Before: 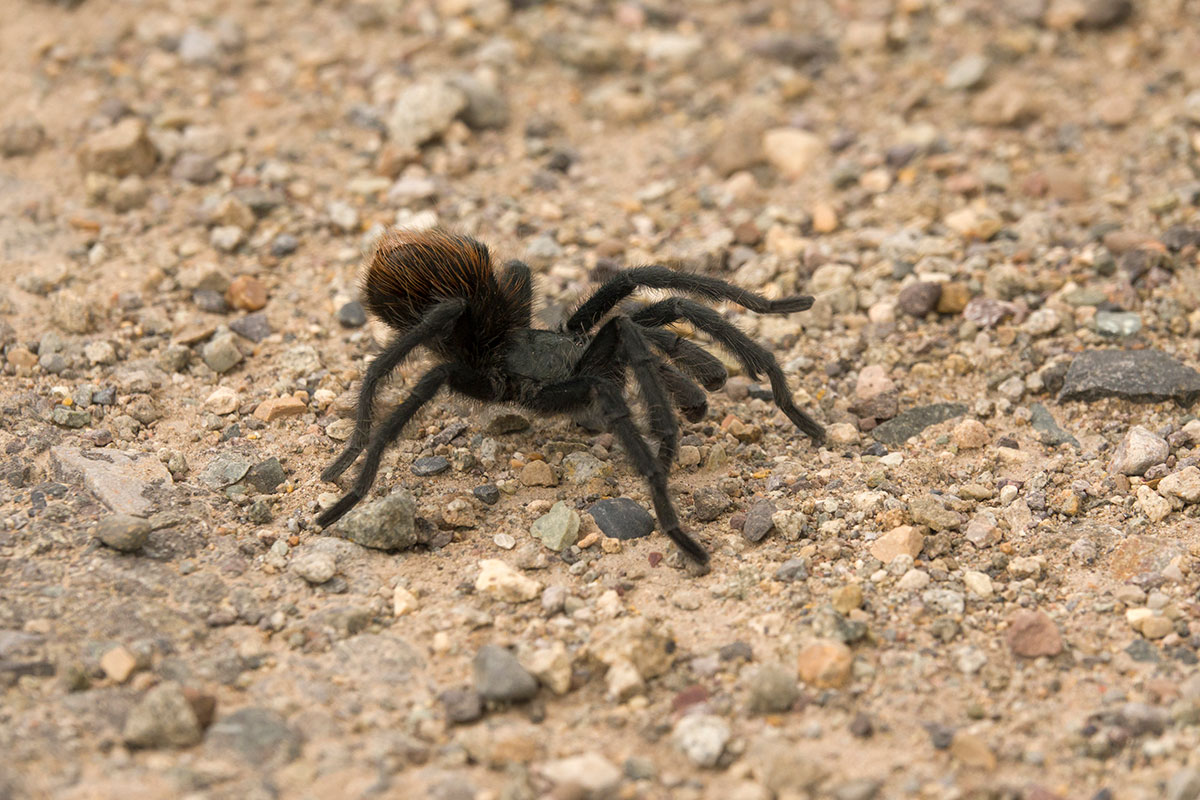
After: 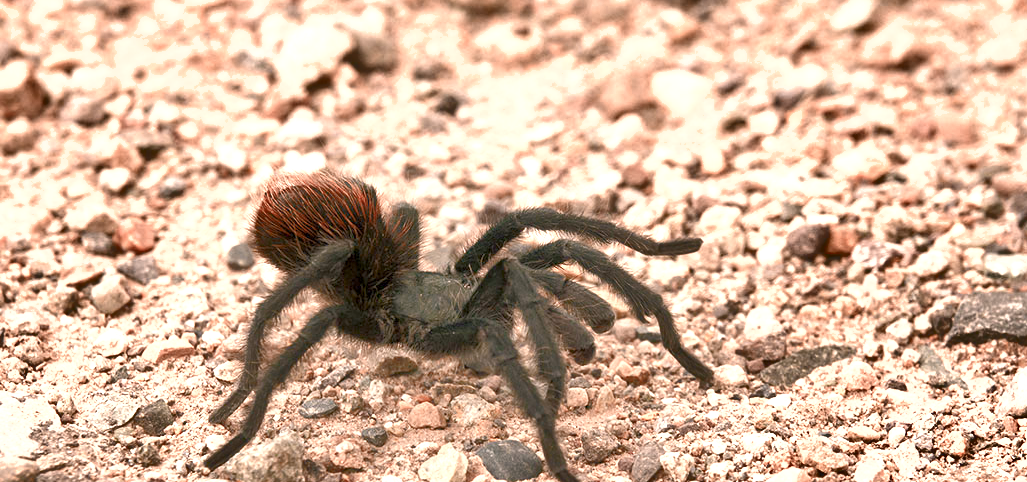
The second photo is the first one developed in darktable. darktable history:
tone equalizer: -8 EV 1.02 EV, -7 EV 1.02 EV, -6 EV 1.03 EV, -5 EV 1.01 EV, -4 EV 1.02 EV, -3 EV 0.75 EV, -2 EV 0.494 EV, -1 EV 0.262 EV
crop and rotate: left 9.335%, top 7.258%, right 5.051%, bottom 32.419%
exposure: exposure 1.167 EV, compensate highlight preservation false
color zones: curves: ch1 [(0, 0.455) (0.063, 0.455) (0.286, 0.495) (0.429, 0.5) (0.571, 0.5) (0.714, 0.5) (0.857, 0.5) (1, 0.455)]; ch2 [(0, 0.532) (0.063, 0.521) (0.233, 0.447) (0.429, 0.489) (0.571, 0.5) (0.714, 0.5) (0.857, 0.5) (1, 0.532)], mix 102.1%
shadows and highlights: shadows 61.09, soften with gaussian
color balance rgb: shadows lift › chroma 1.047%, shadows lift › hue 214.24°, highlights gain › chroma 3.774%, highlights gain › hue 59.25°, perceptual saturation grading › global saturation 20%, perceptual saturation grading › highlights -50.163%, perceptual saturation grading › shadows 31.102%
